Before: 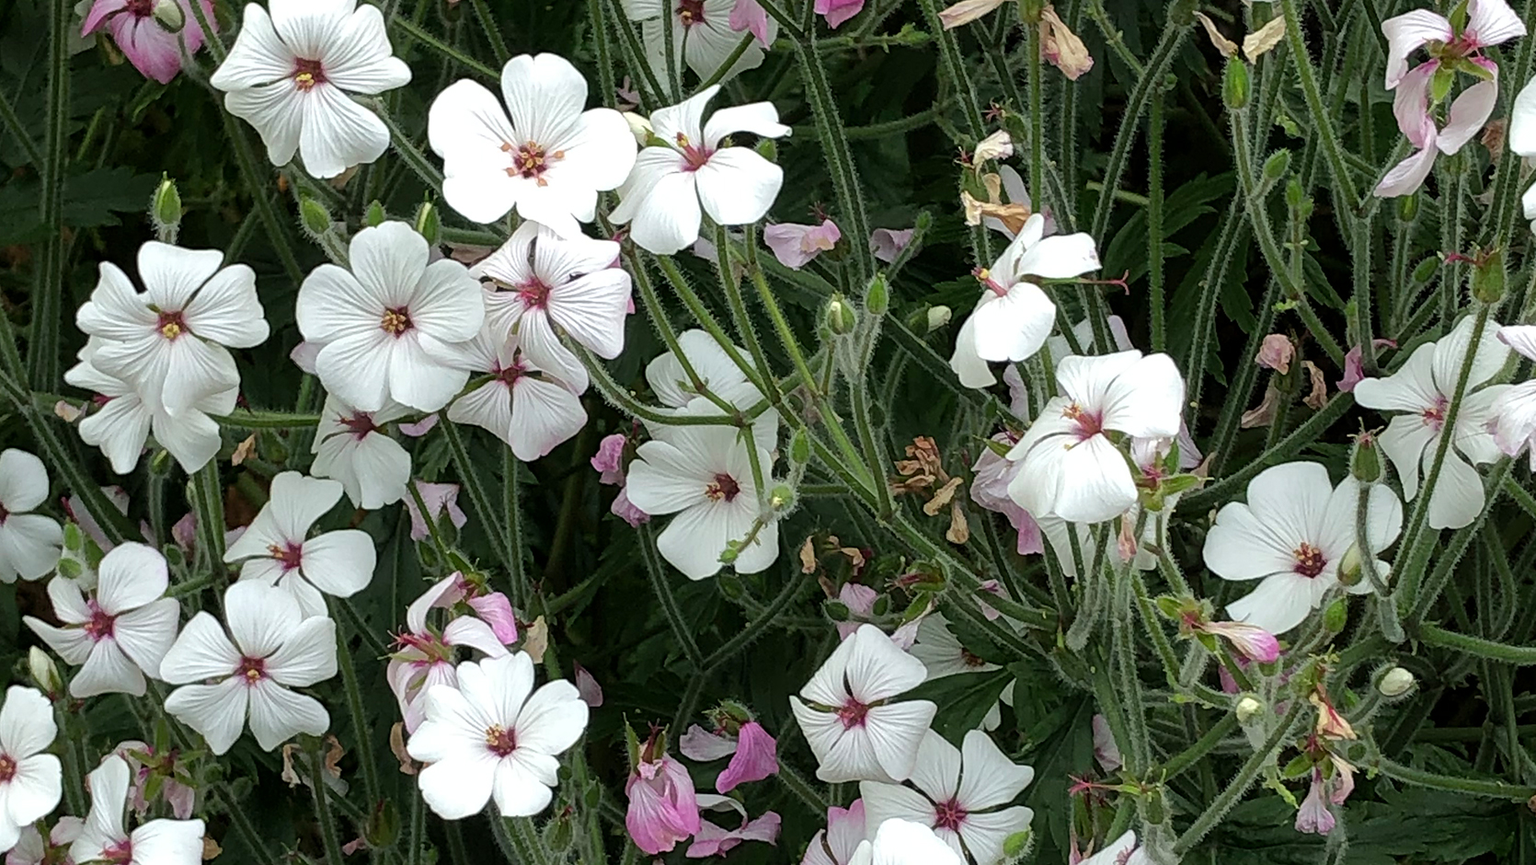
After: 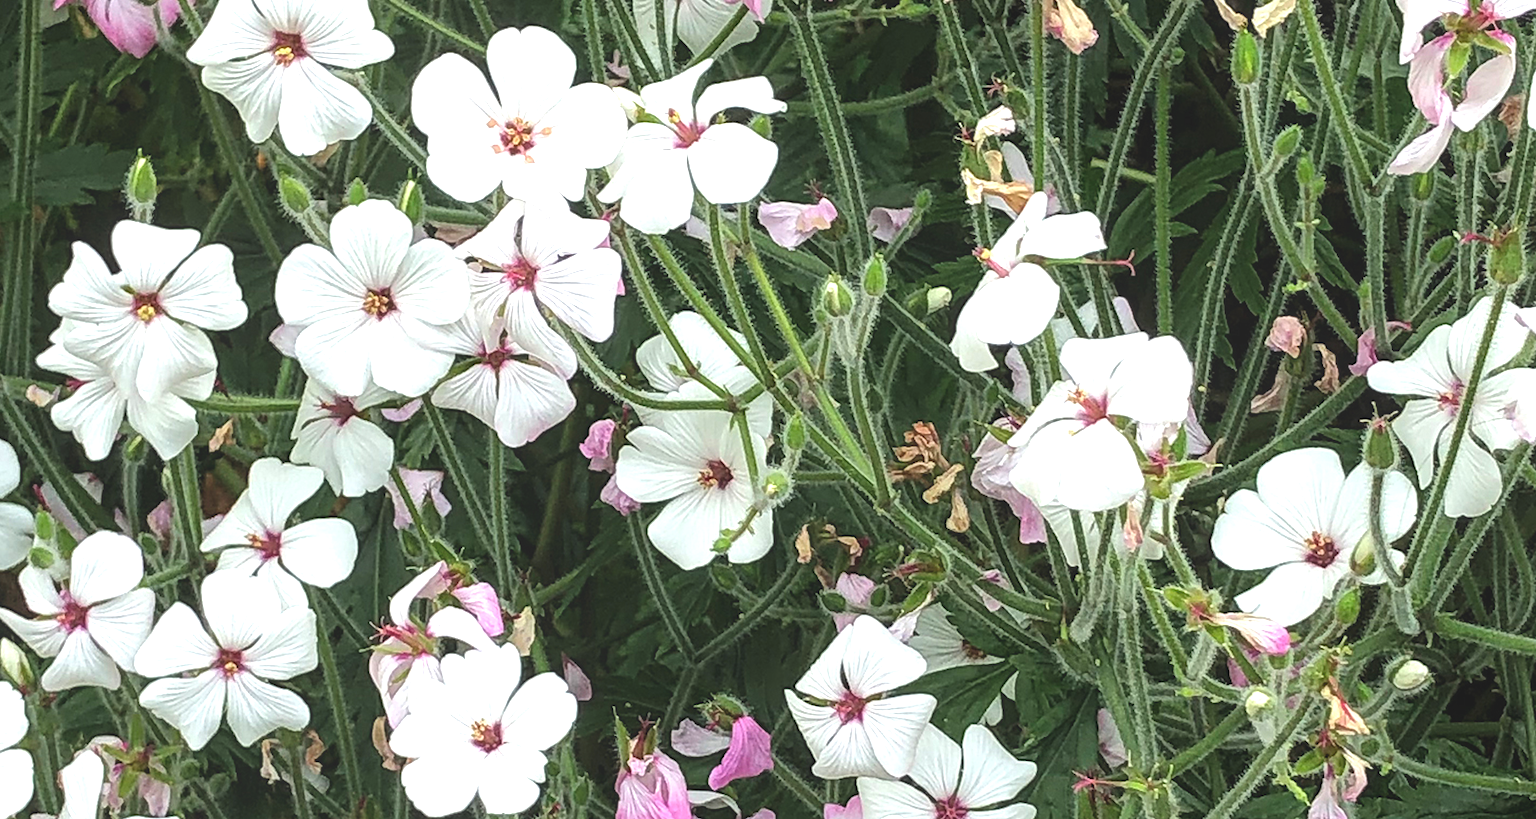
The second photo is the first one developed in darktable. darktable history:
crop: left 1.964%, top 3.251%, right 1.122%, bottom 4.933%
local contrast: detail 110%
exposure: black level correction -0.005, exposure 1 EV, compensate highlight preservation false
